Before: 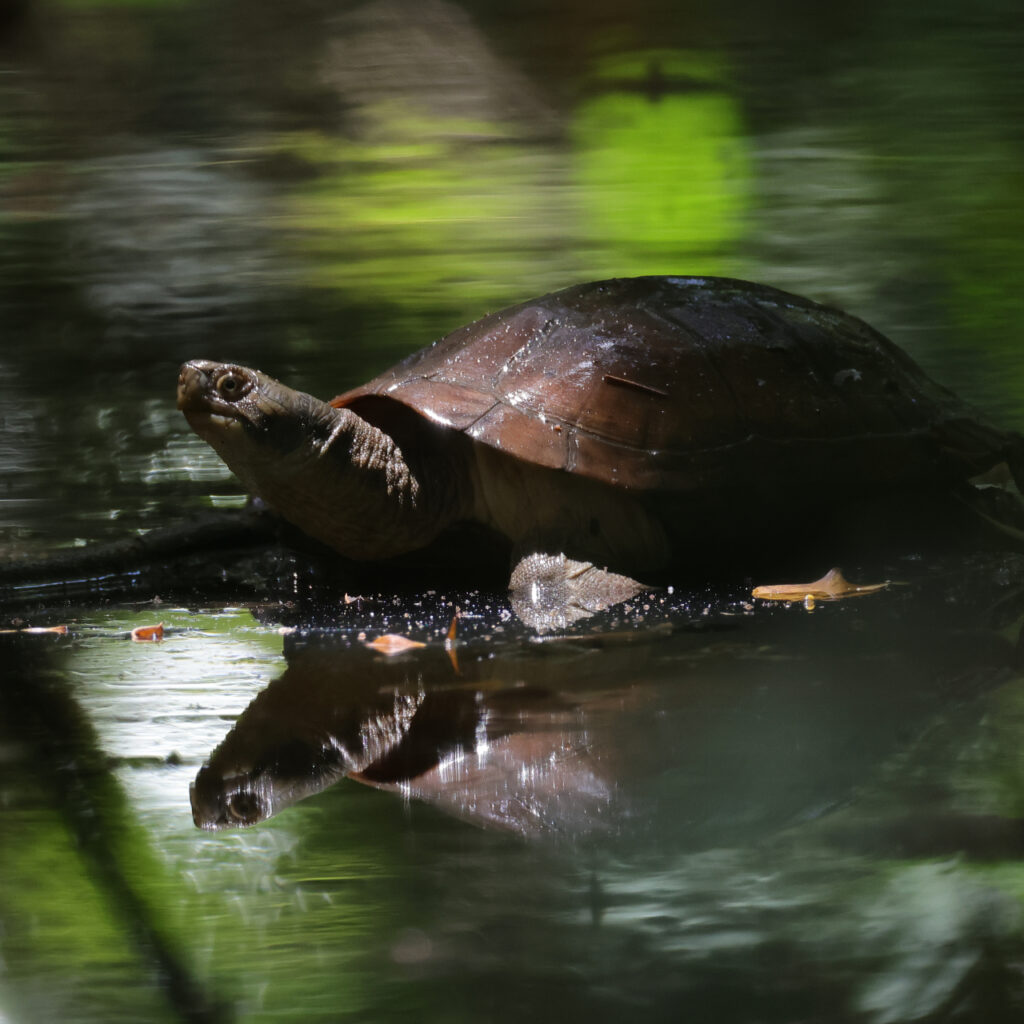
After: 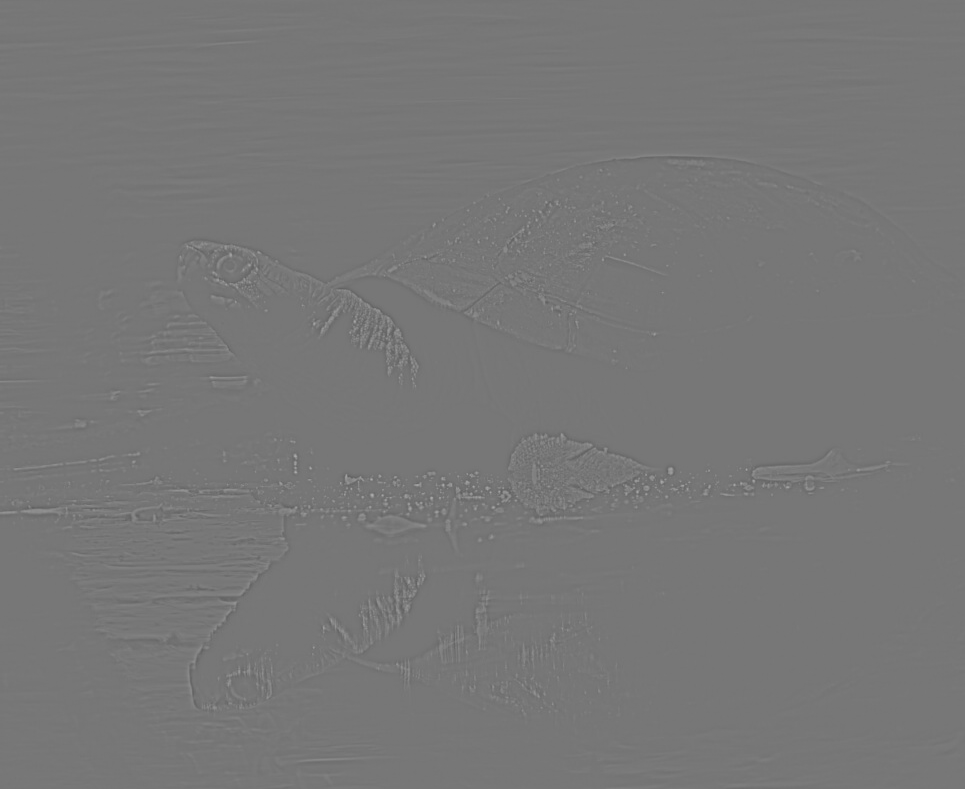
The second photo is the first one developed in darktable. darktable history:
highpass: sharpness 5.84%, contrast boost 8.44%
crop and rotate: angle 0.03°, top 11.643%, right 5.651%, bottom 11.189%
